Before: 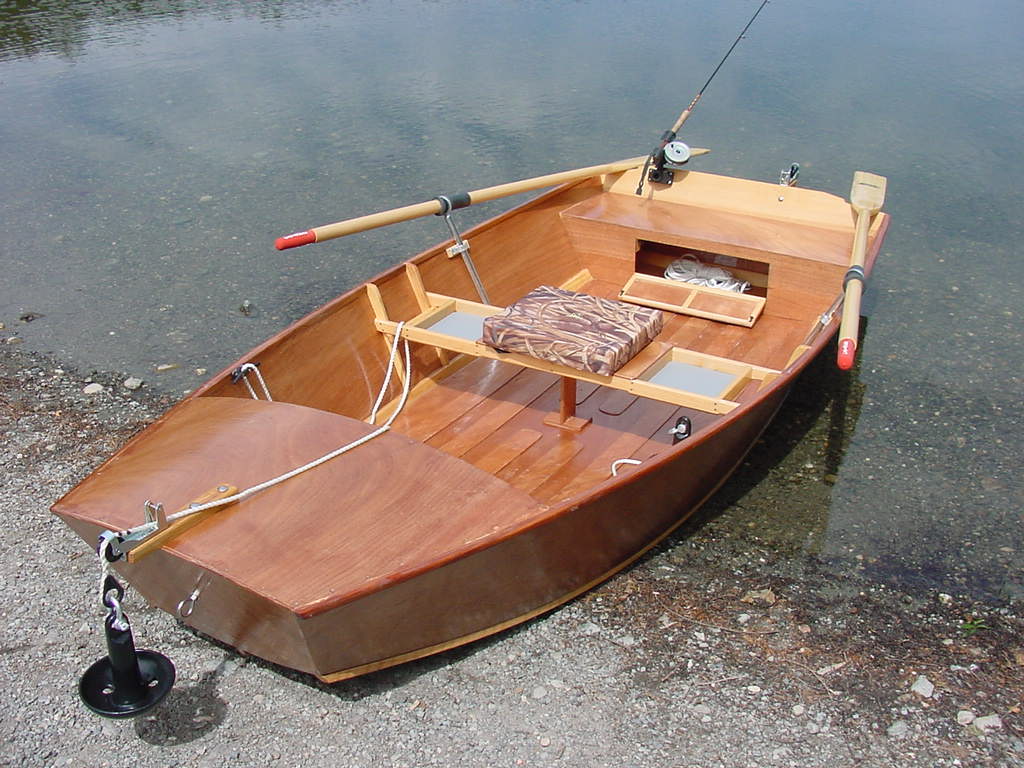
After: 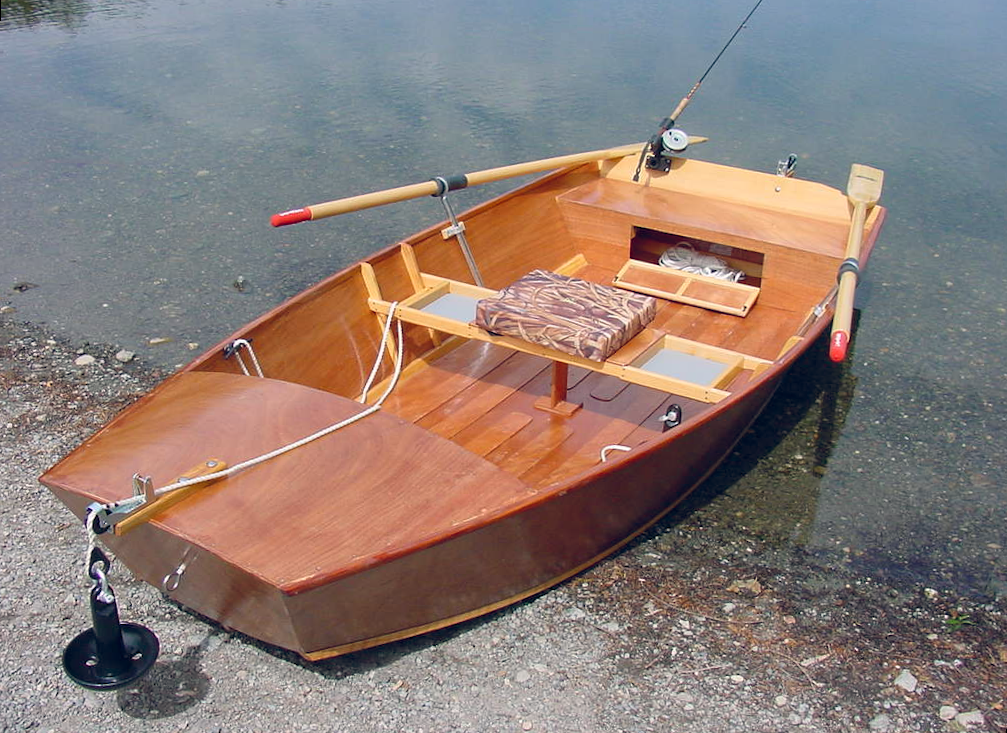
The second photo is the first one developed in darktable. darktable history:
rotate and perspective: rotation 1.57°, crop left 0.018, crop right 0.982, crop top 0.039, crop bottom 0.961
color balance rgb: shadows lift › hue 87.51°, highlights gain › chroma 0.68%, highlights gain › hue 55.1°, global offset › chroma 0.13%, global offset › hue 253.66°, linear chroma grading › global chroma 0.5%, perceptual saturation grading › global saturation 16.38%
